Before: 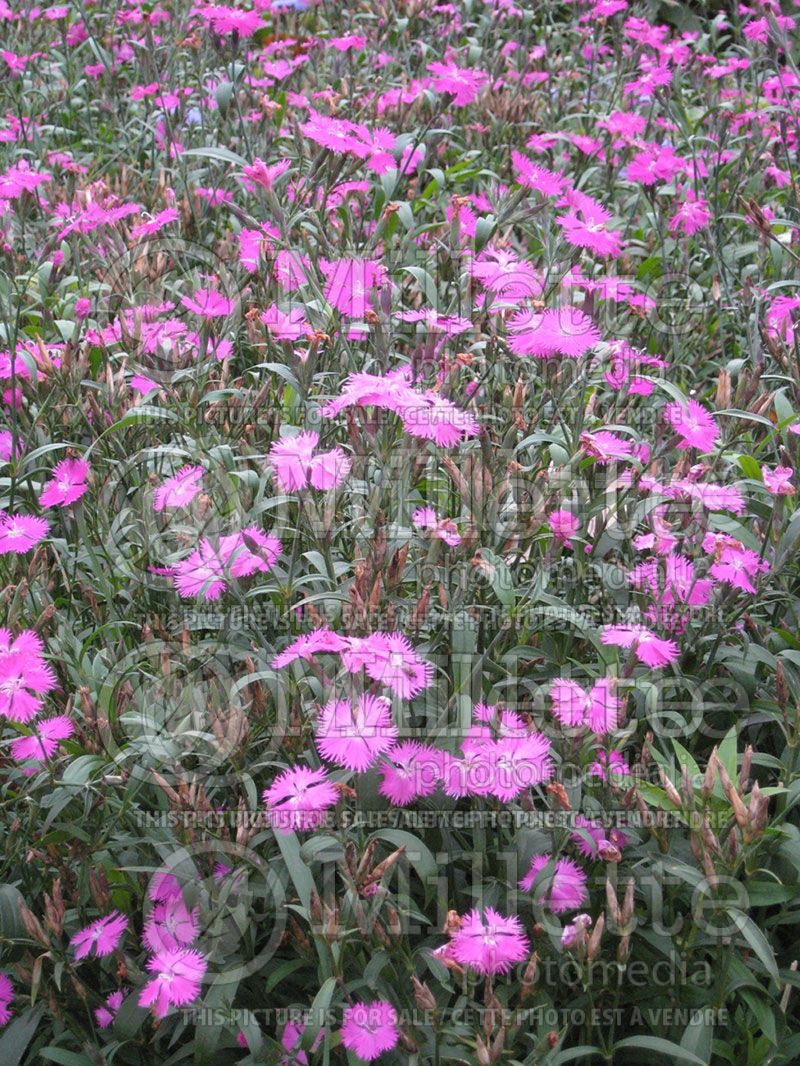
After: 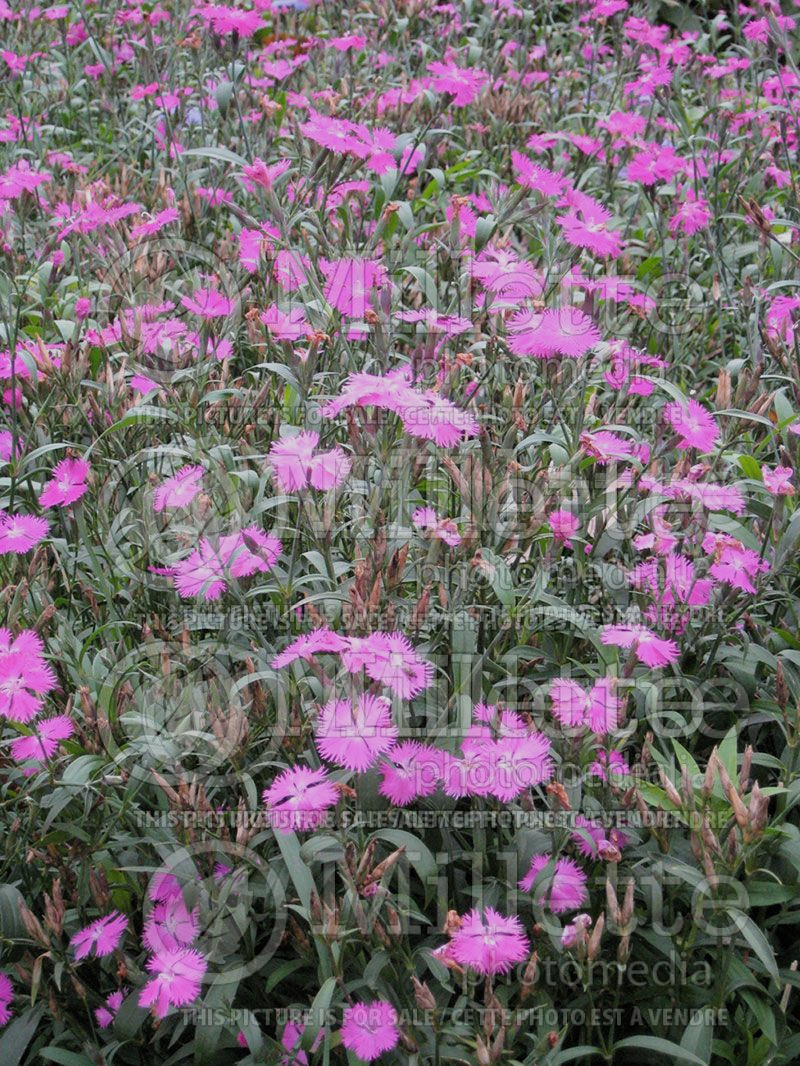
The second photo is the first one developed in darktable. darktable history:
filmic rgb: black relative exposure -8 EV, white relative exposure 3.92 EV, hardness 4.22
